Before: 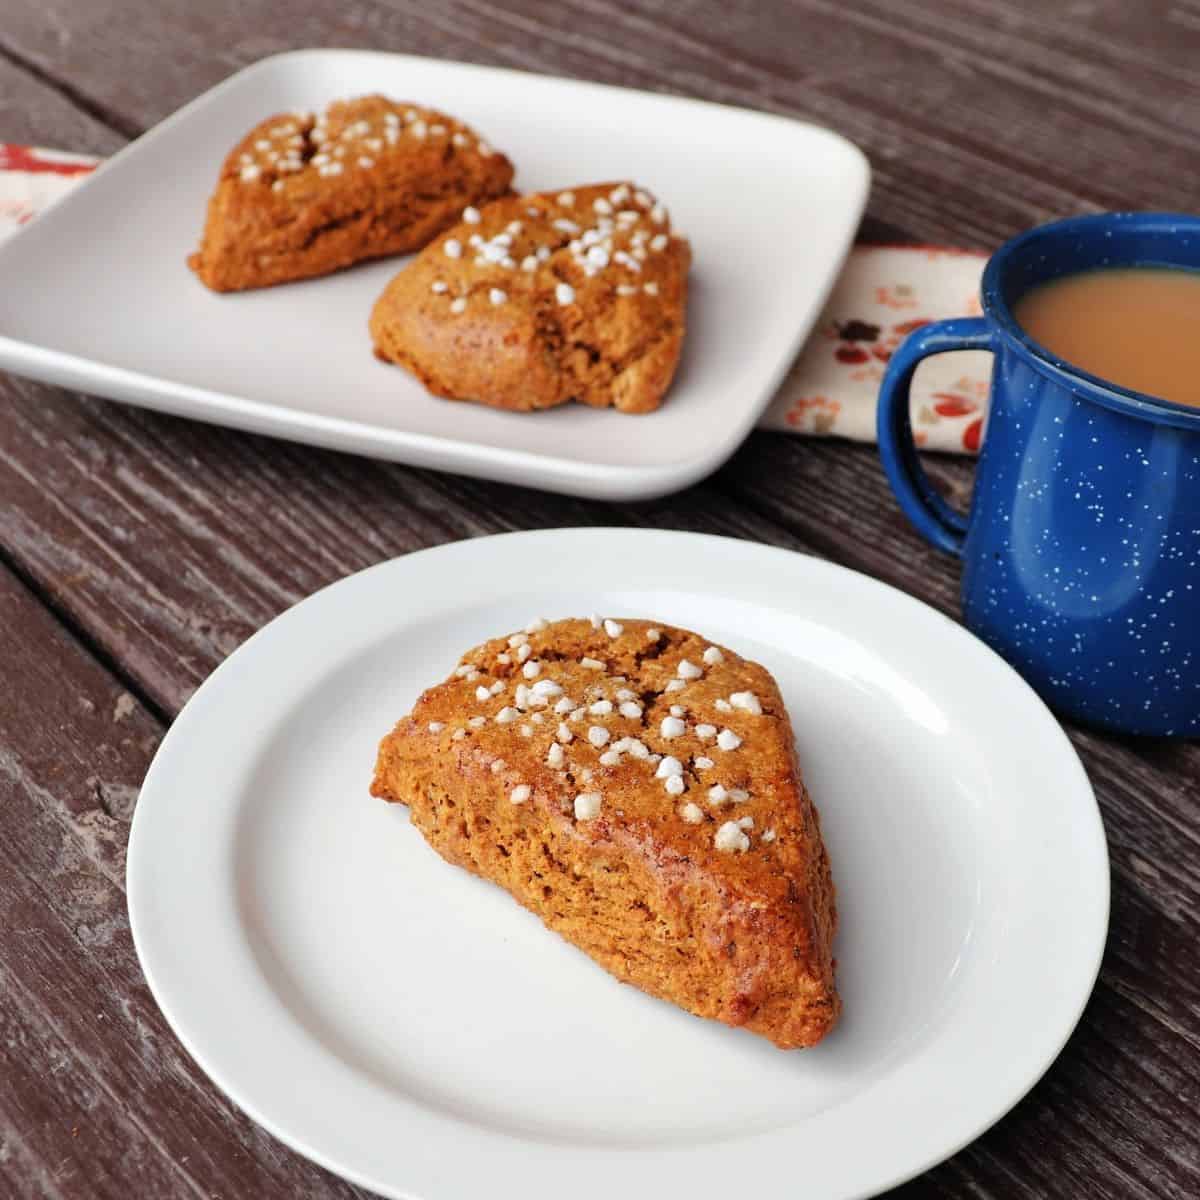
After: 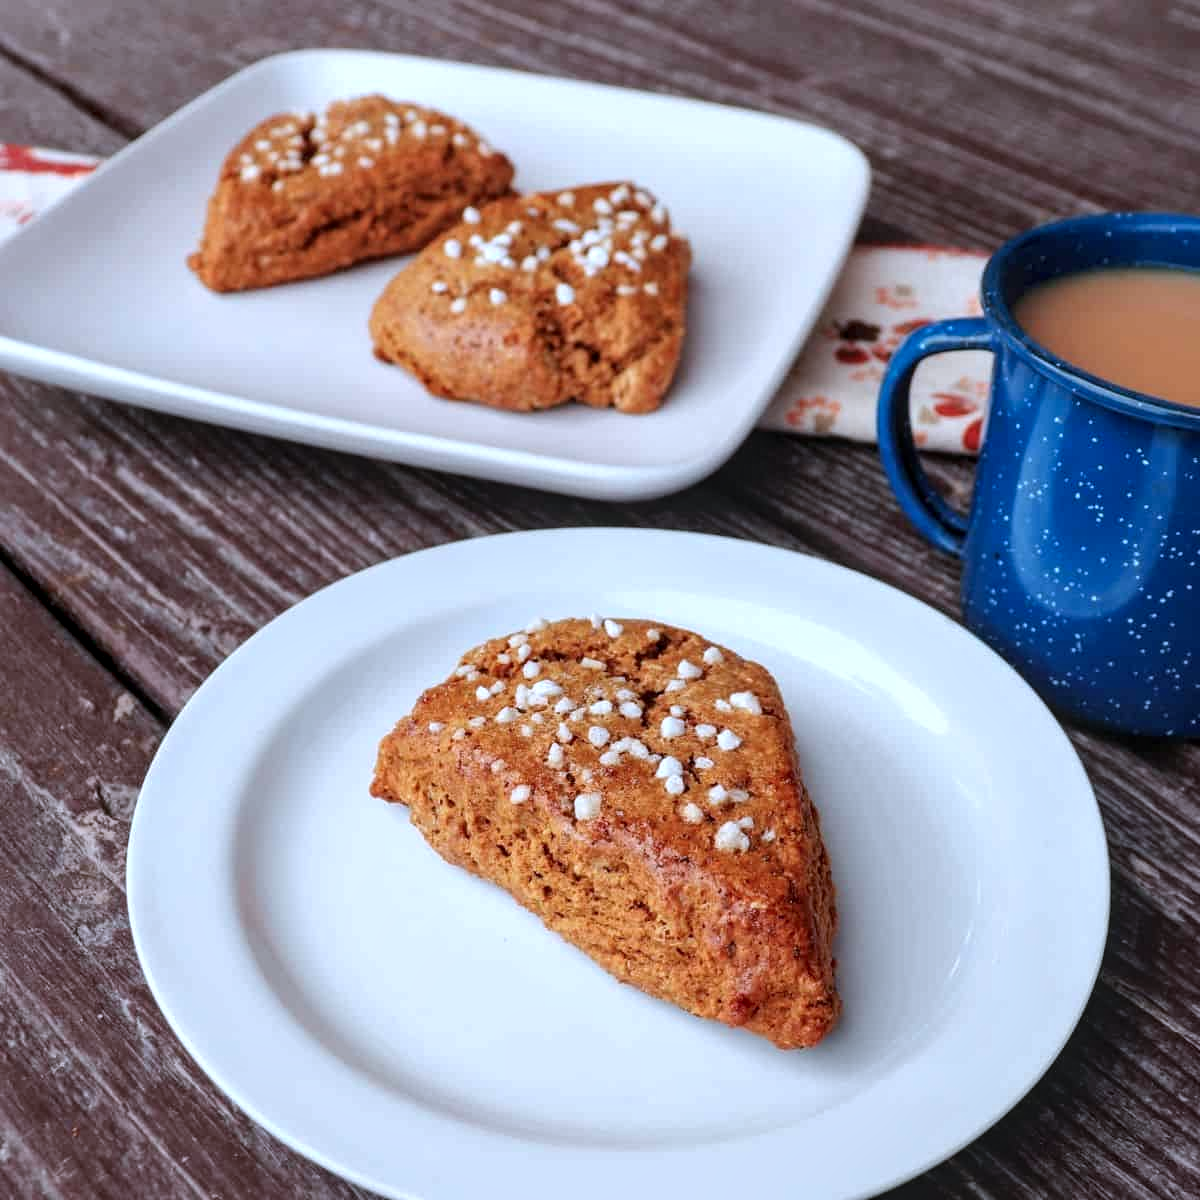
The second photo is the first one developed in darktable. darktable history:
local contrast: detail 130%
color correction: highlights a* -2.24, highlights b* -18.1
